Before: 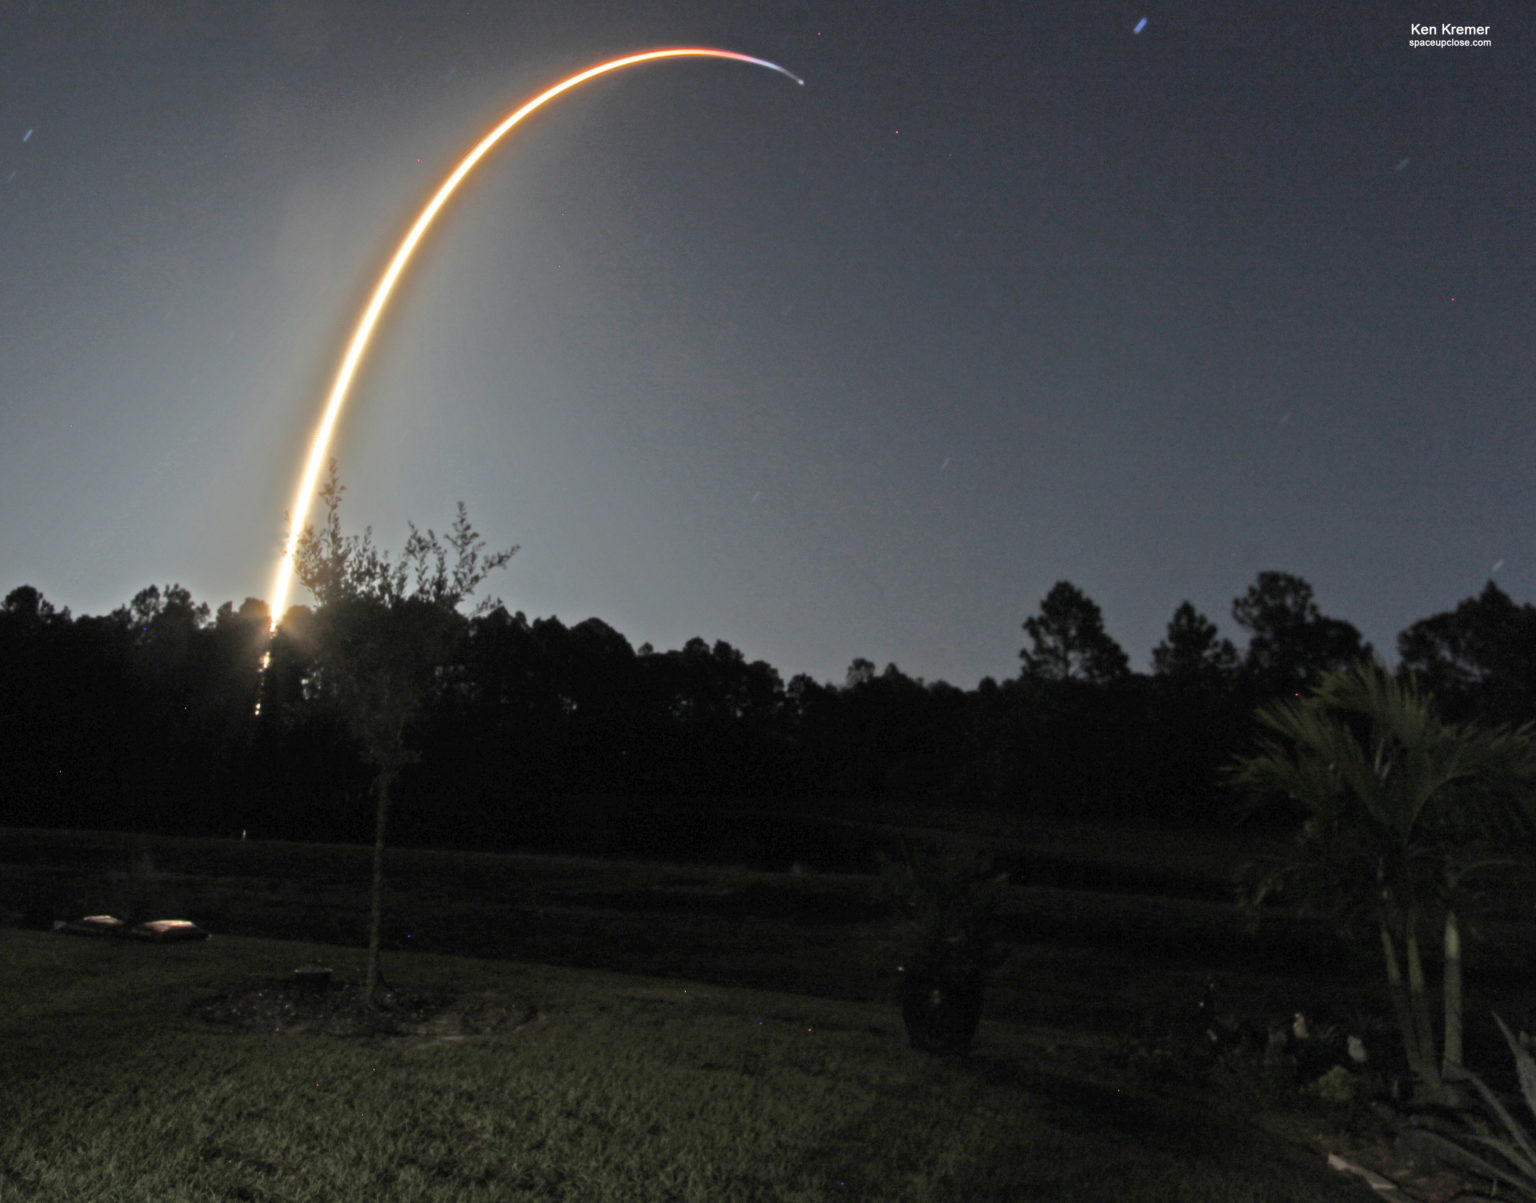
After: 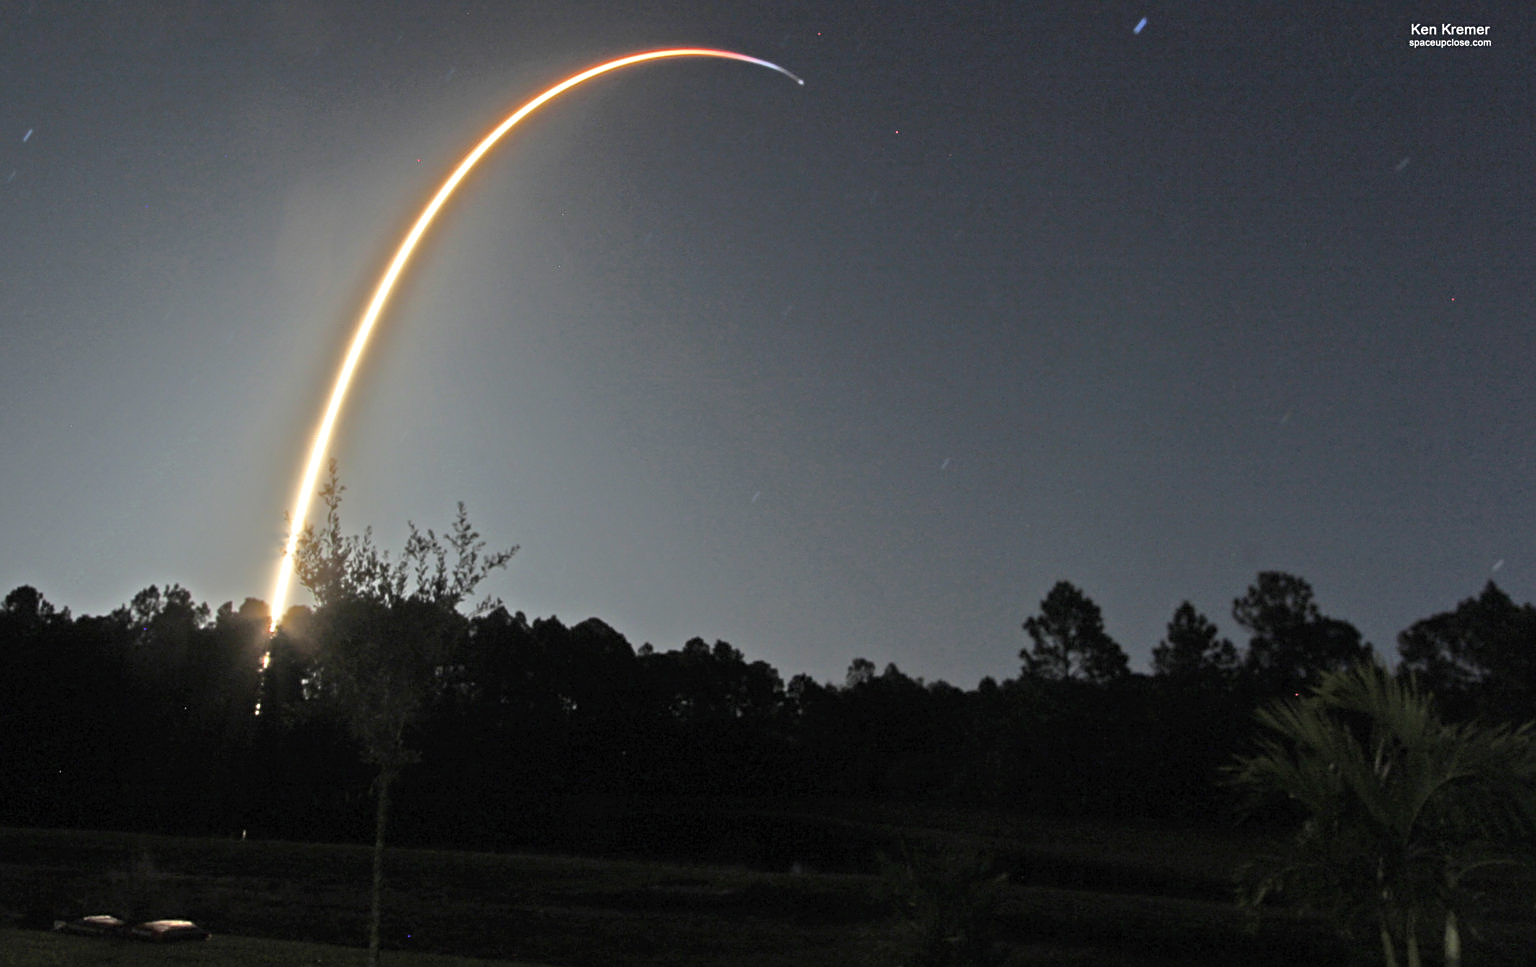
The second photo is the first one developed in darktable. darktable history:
crop: bottom 19.58%
sharpen: amount 0.5
